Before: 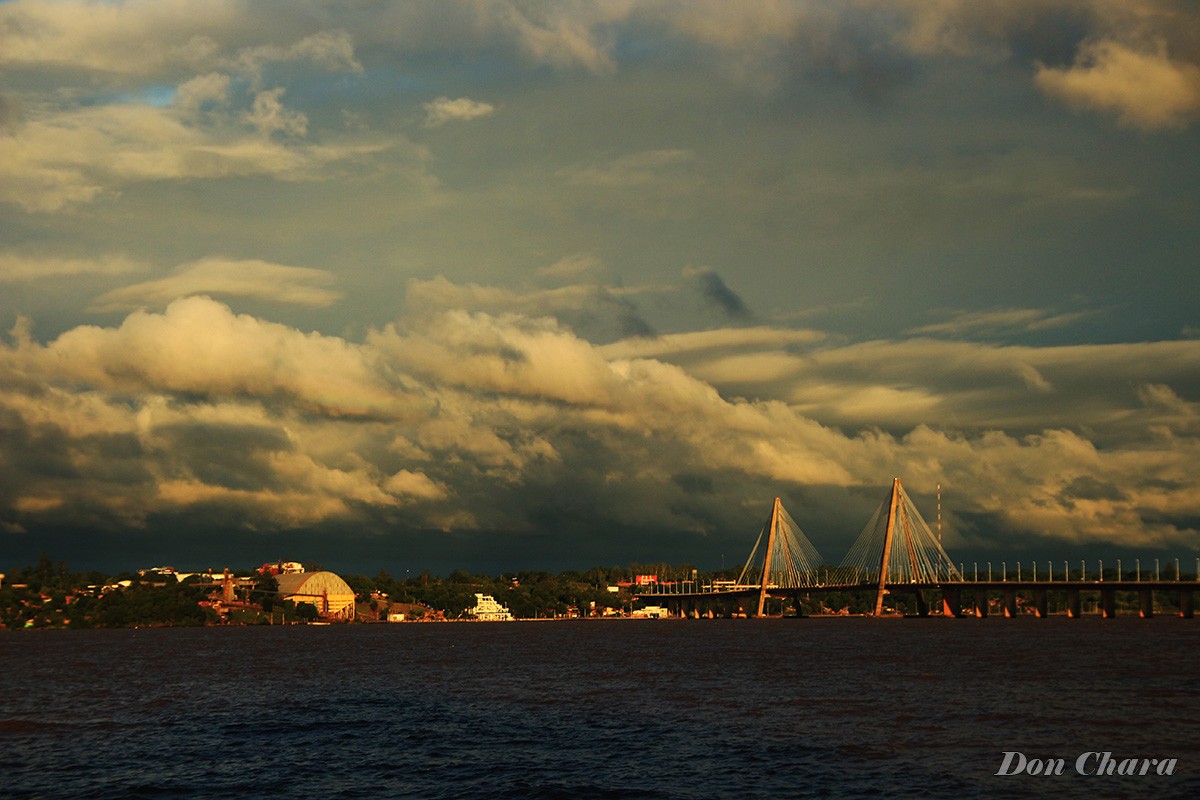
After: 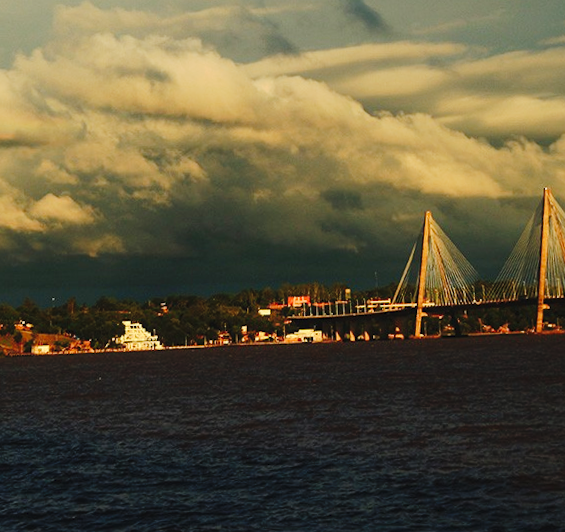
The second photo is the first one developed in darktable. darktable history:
rotate and perspective: rotation -1.68°, lens shift (vertical) -0.146, crop left 0.049, crop right 0.912, crop top 0.032, crop bottom 0.96
crop and rotate: left 29.237%, top 31.152%, right 19.807%
bloom: size 9%, threshold 100%, strength 7%
tone curve: curves: ch0 [(0, 0) (0.003, 0.039) (0.011, 0.041) (0.025, 0.048) (0.044, 0.065) (0.069, 0.084) (0.1, 0.104) (0.136, 0.137) (0.177, 0.19) (0.224, 0.245) (0.277, 0.32) (0.335, 0.409) (0.399, 0.496) (0.468, 0.58) (0.543, 0.656) (0.623, 0.733) (0.709, 0.796) (0.801, 0.852) (0.898, 0.93) (1, 1)], preserve colors none
